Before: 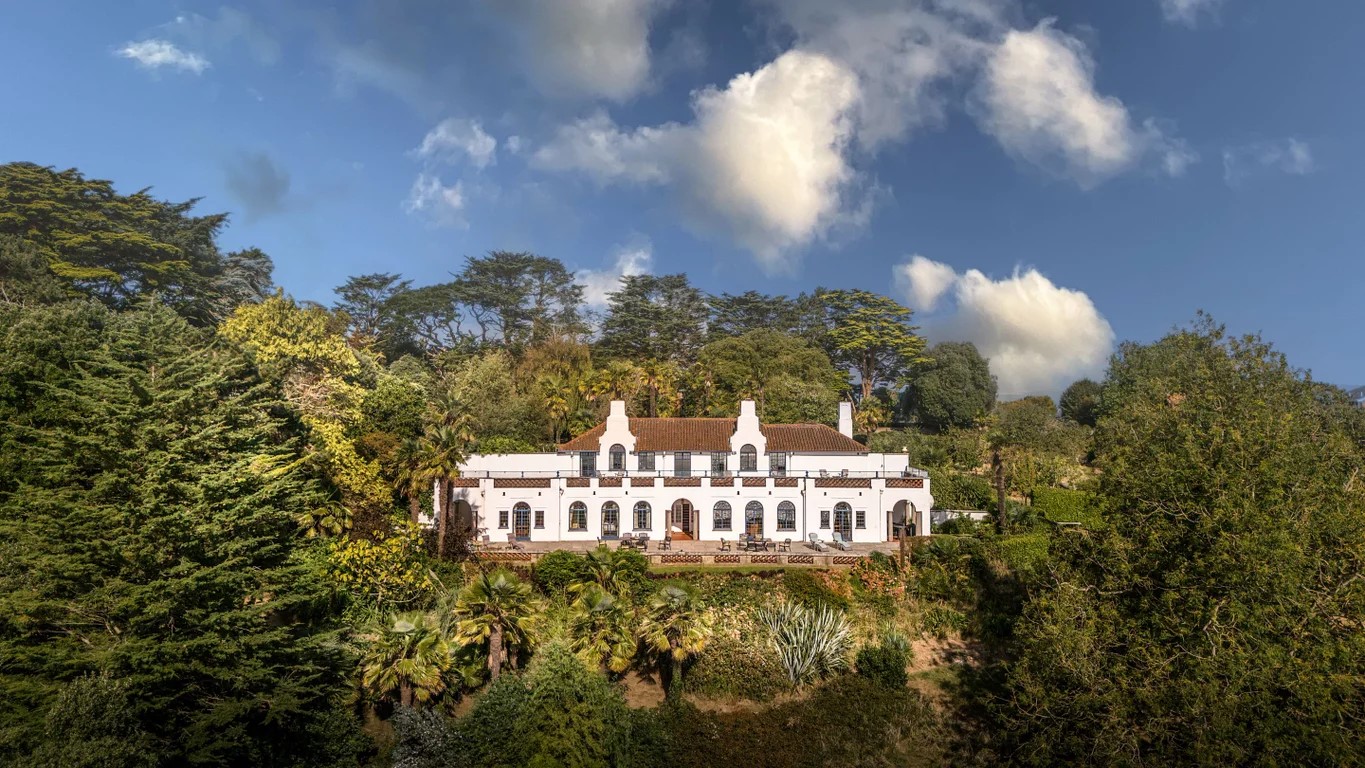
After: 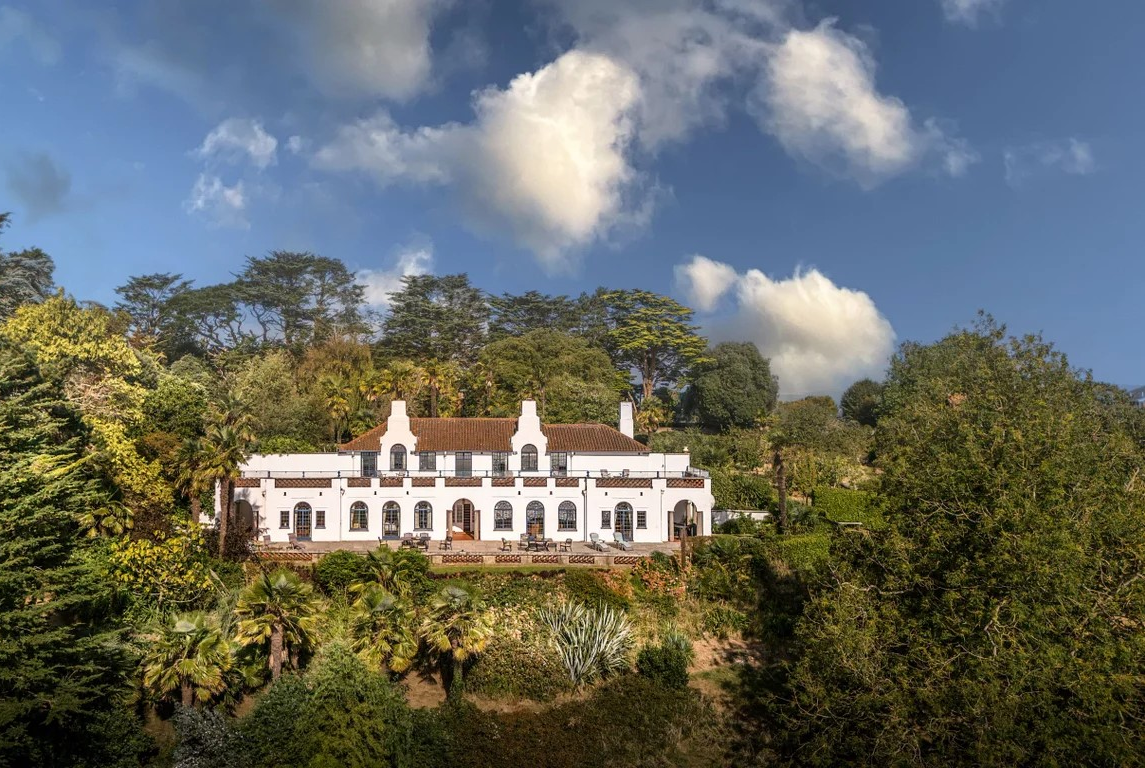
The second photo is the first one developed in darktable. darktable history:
crop: left 16.092%
